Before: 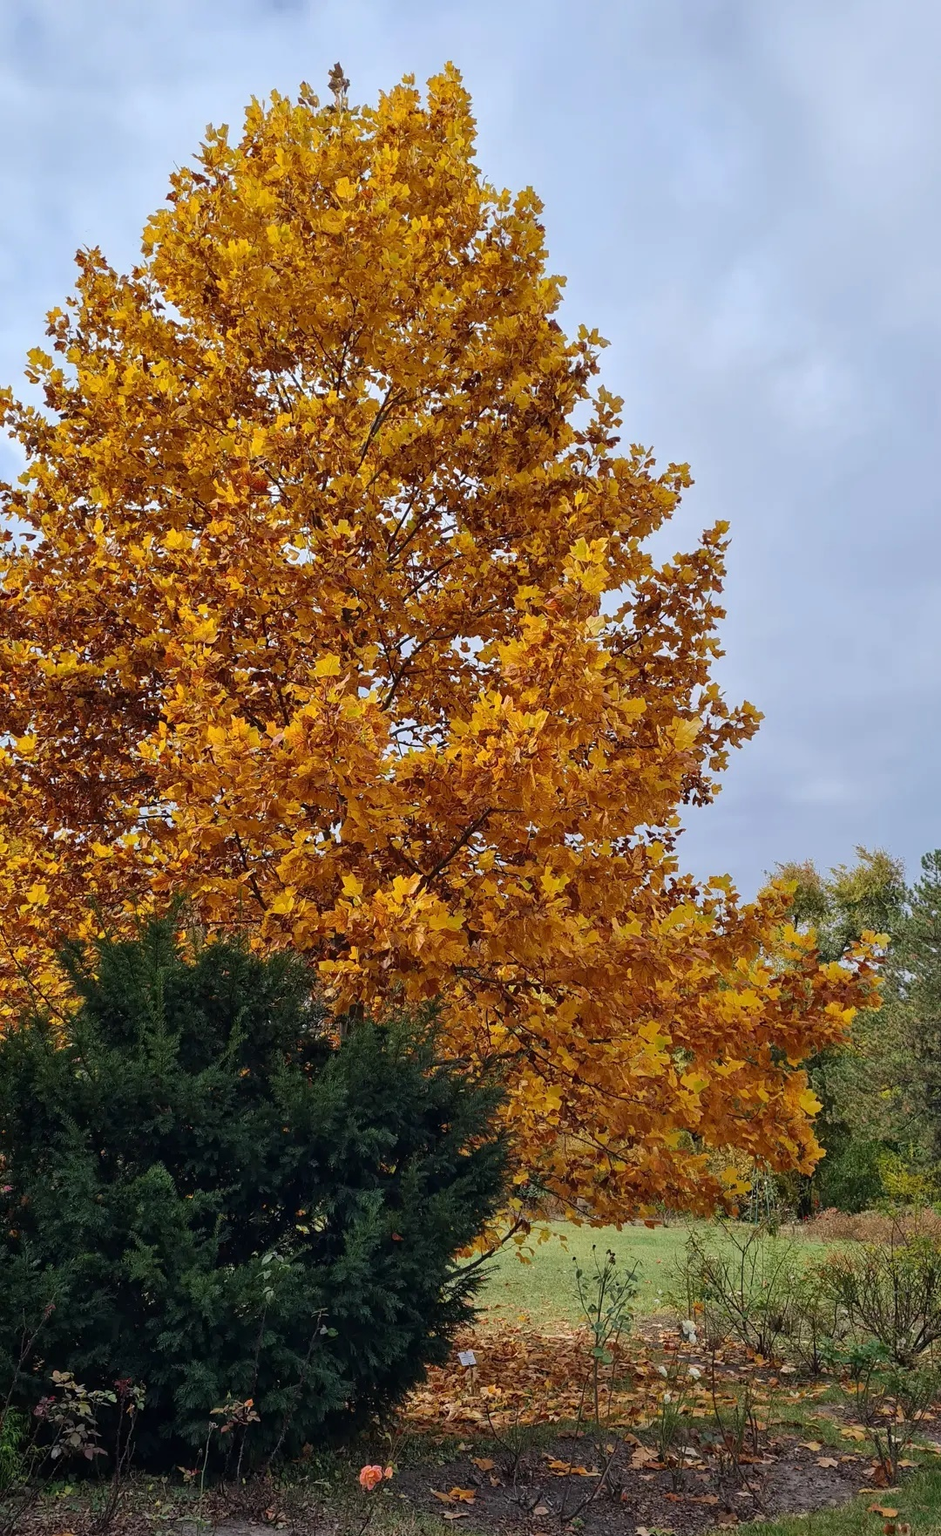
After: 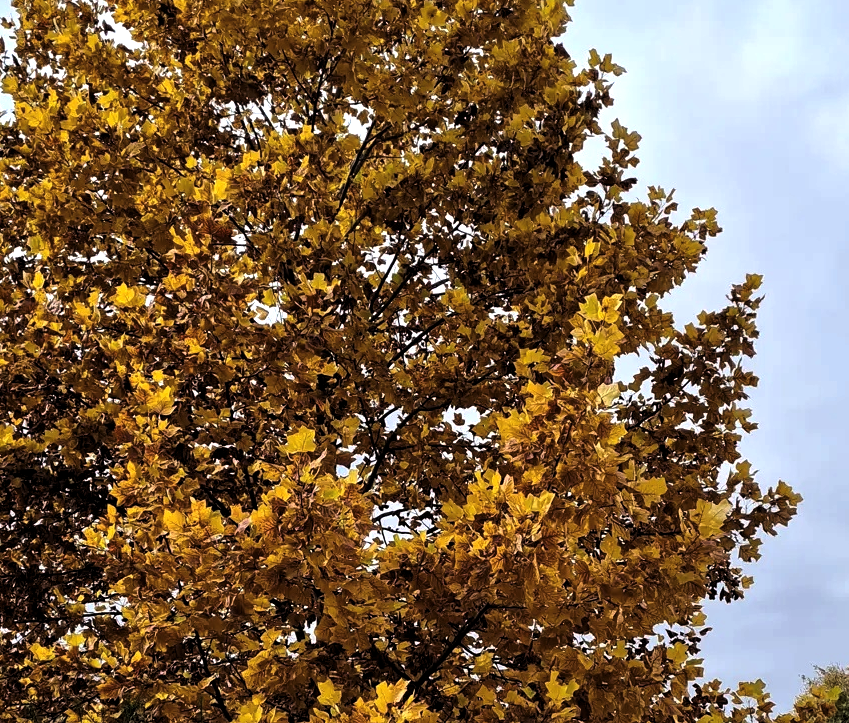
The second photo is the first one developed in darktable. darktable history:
crop: left 6.992%, top 18.385%, right 14.366%, bottom 40.544%
tone equalizer: -8 EV -0.41 EV, -7 EV -0.365 EV, -6 EV -0.352 EV, -5 EV -0.245 EV, -3 EV 0.188 EV, -2 EV 0.31 EV, -1 EV 0.387 EV, +0 EV 0.418 EV, edges refinement/feathering 500, mask exposure compensation -1.57 EV, preserve details no
levels: gray 59.35%, white 99.89%, levels [0.101, 0.578, 0.953]
